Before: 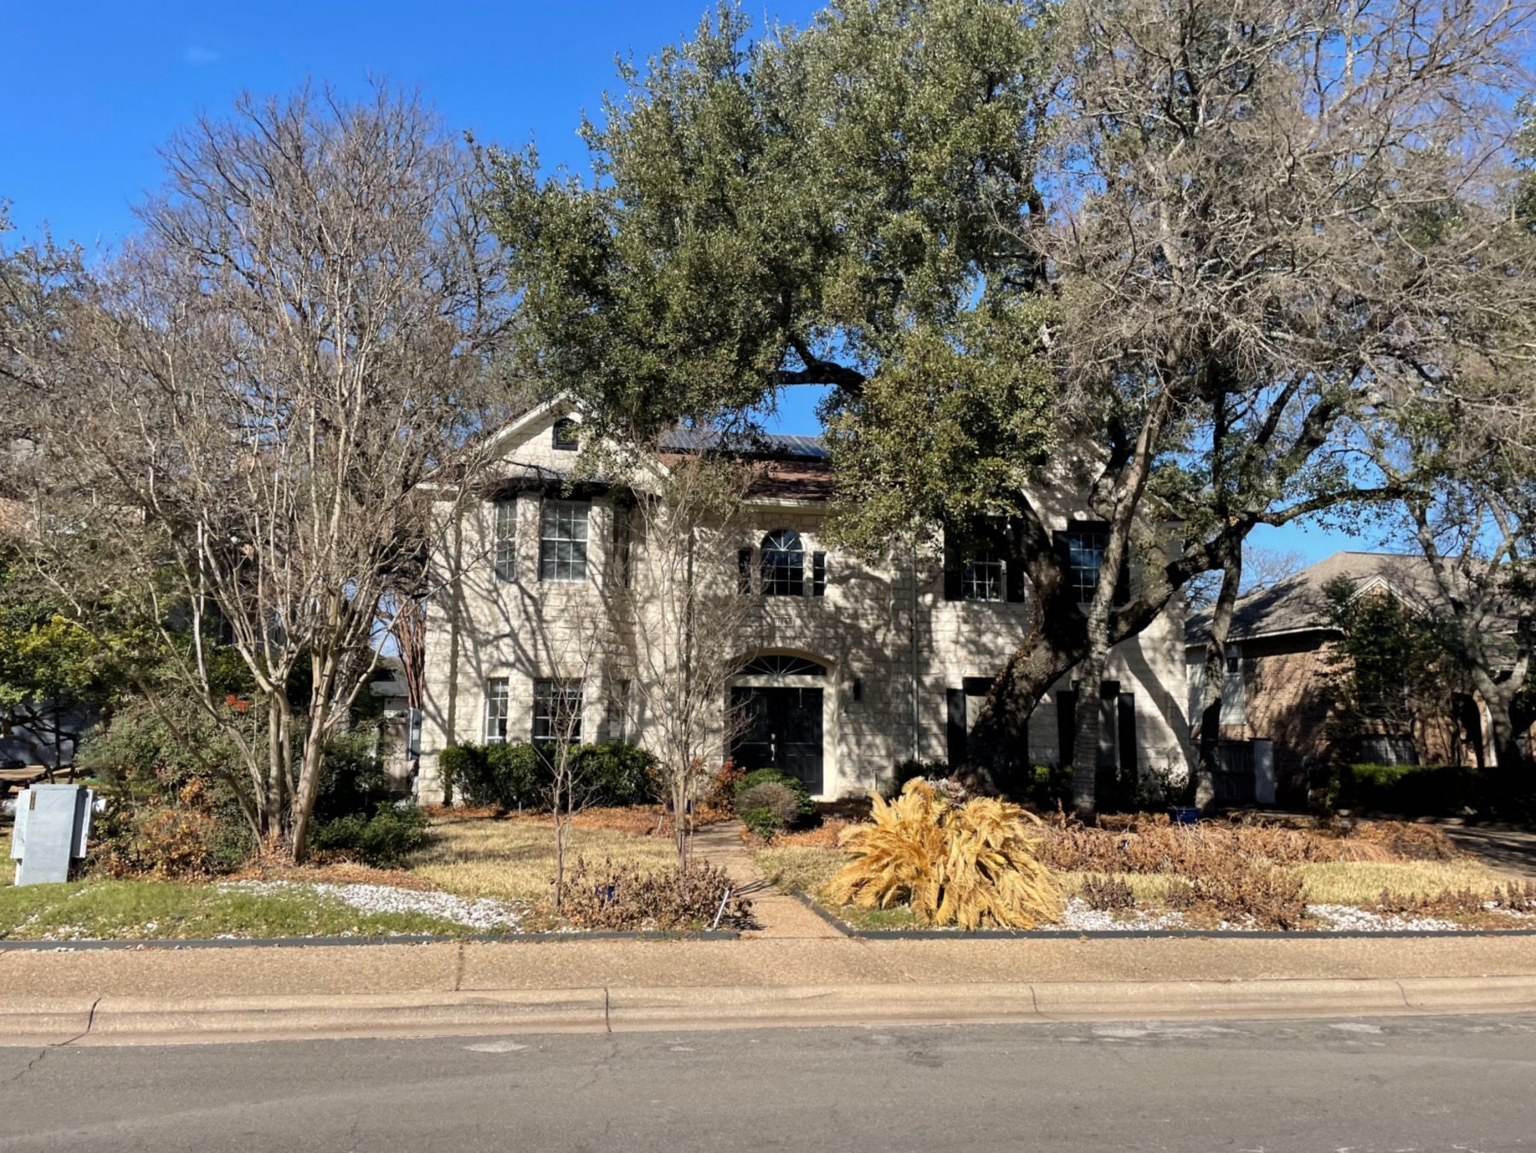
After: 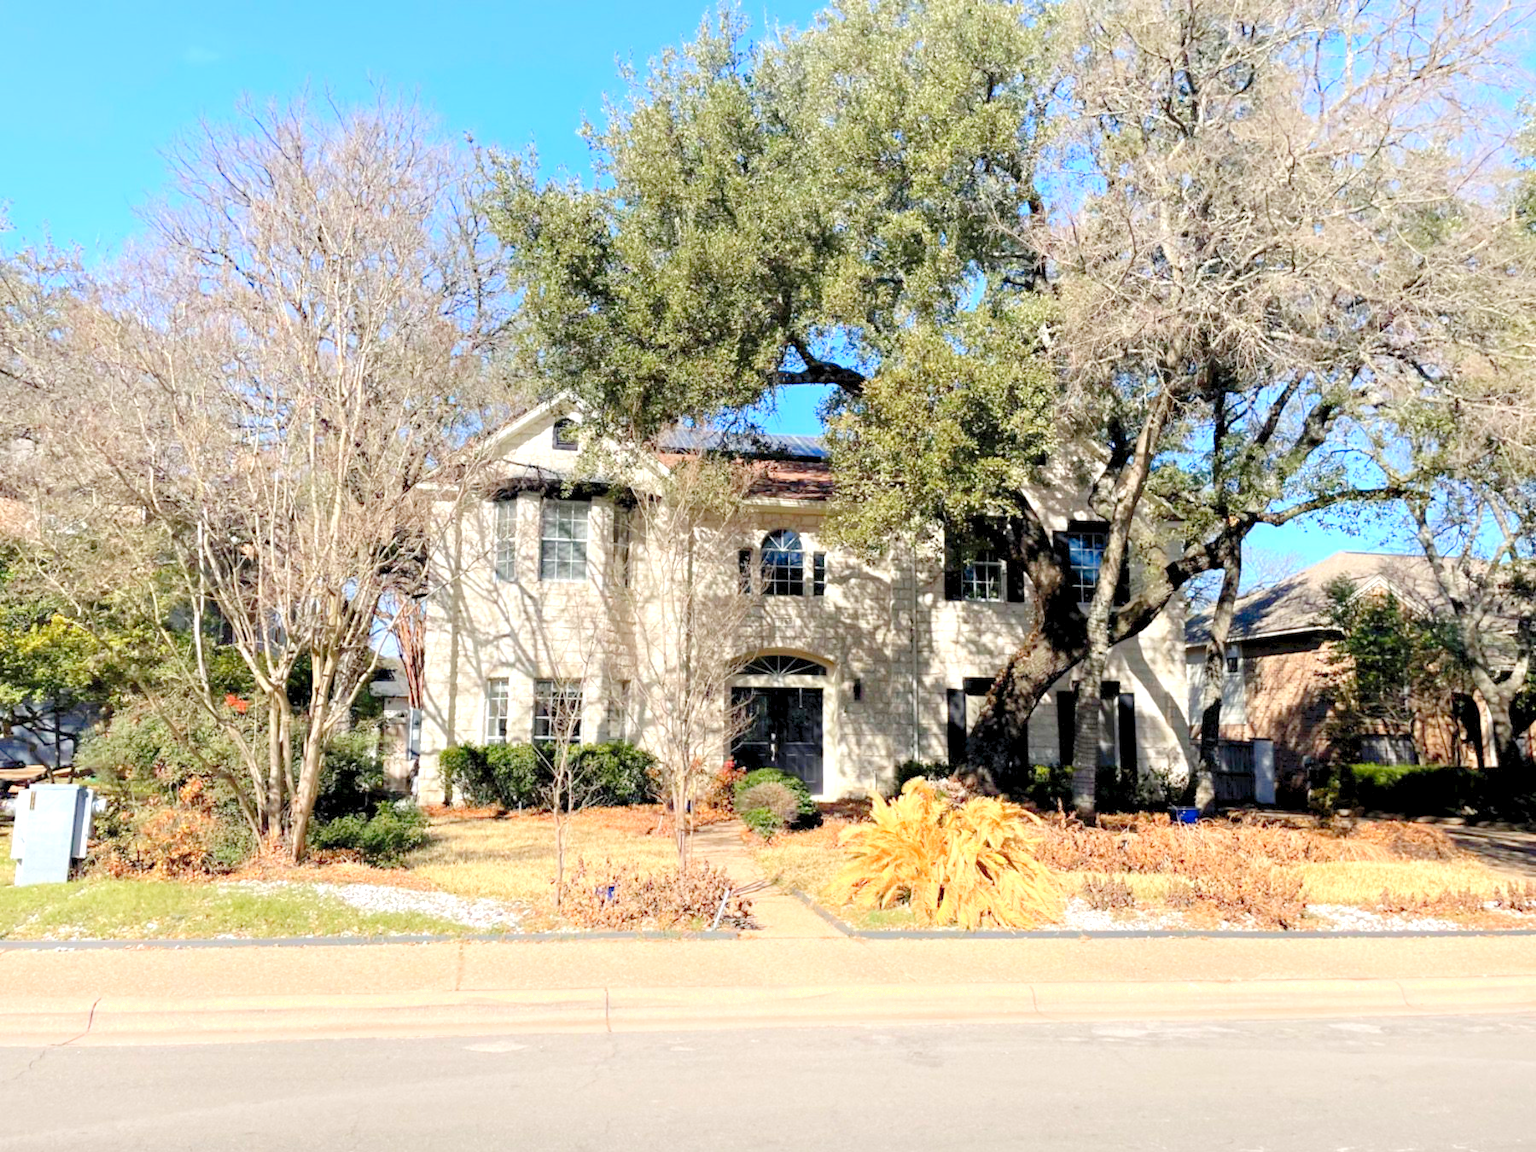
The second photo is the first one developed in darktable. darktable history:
shadows and highlights: shadows -24.63, highlights 48.12, soften with gaussian
levels: levels [0.008, 0.318, 0.836]
